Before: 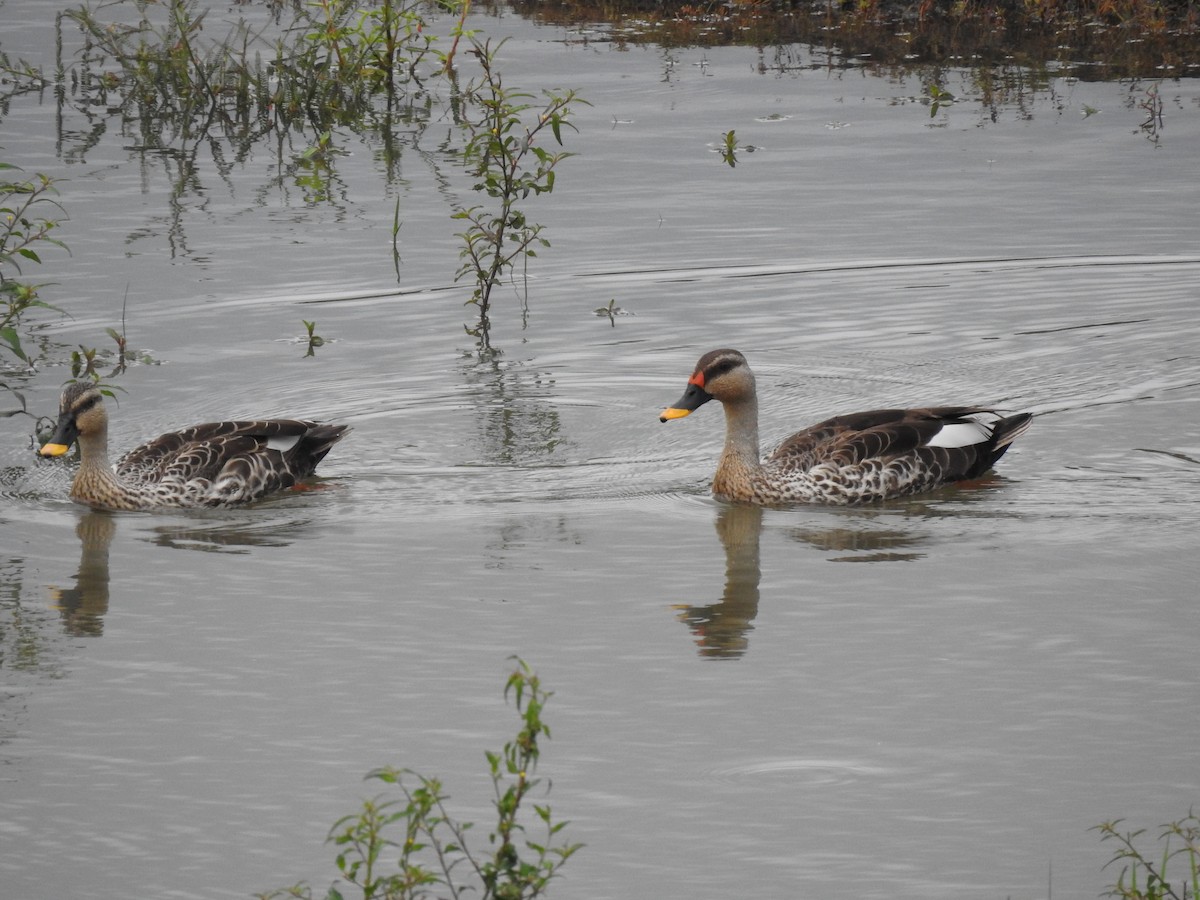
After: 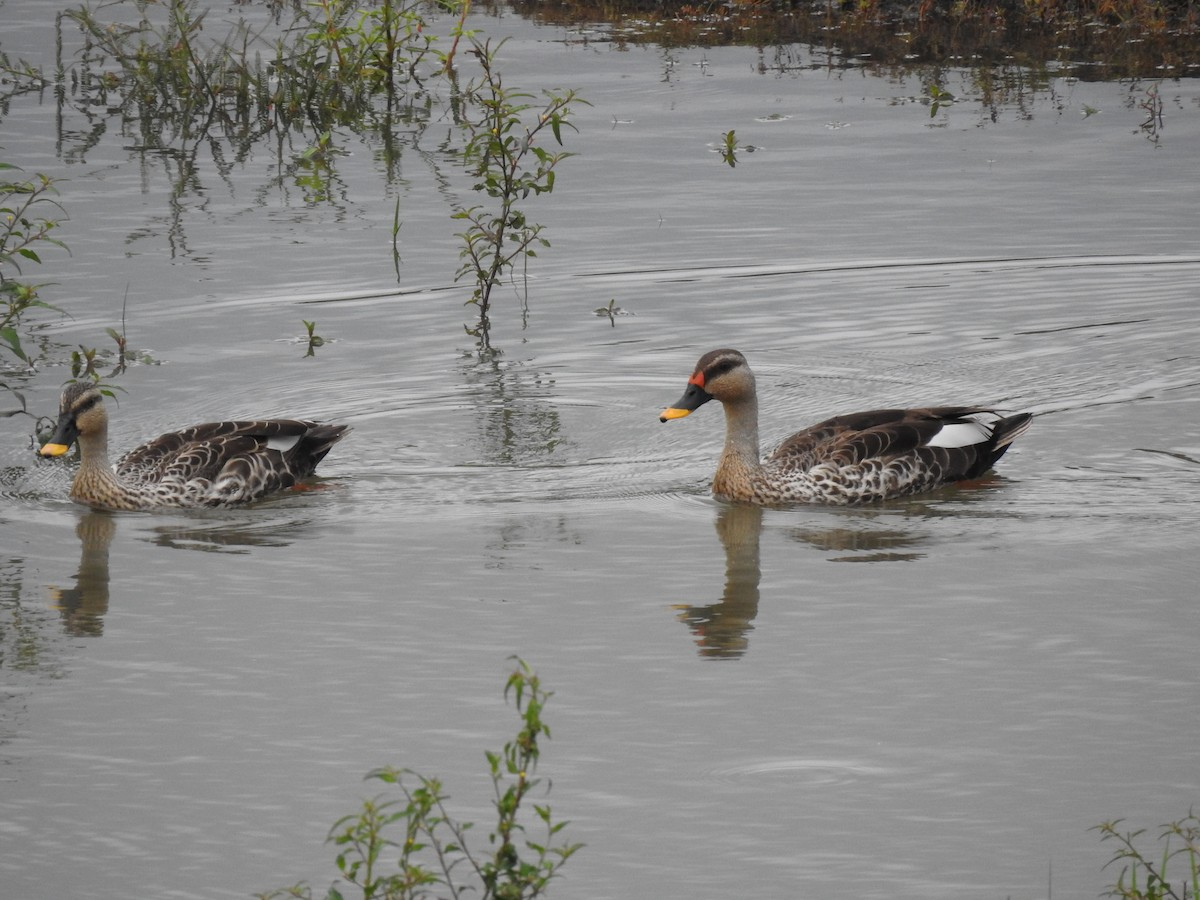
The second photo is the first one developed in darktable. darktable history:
base curve: curves: ch0 [(0, 0) (0.472, 0.455) (1, 1)], preserve colors none
